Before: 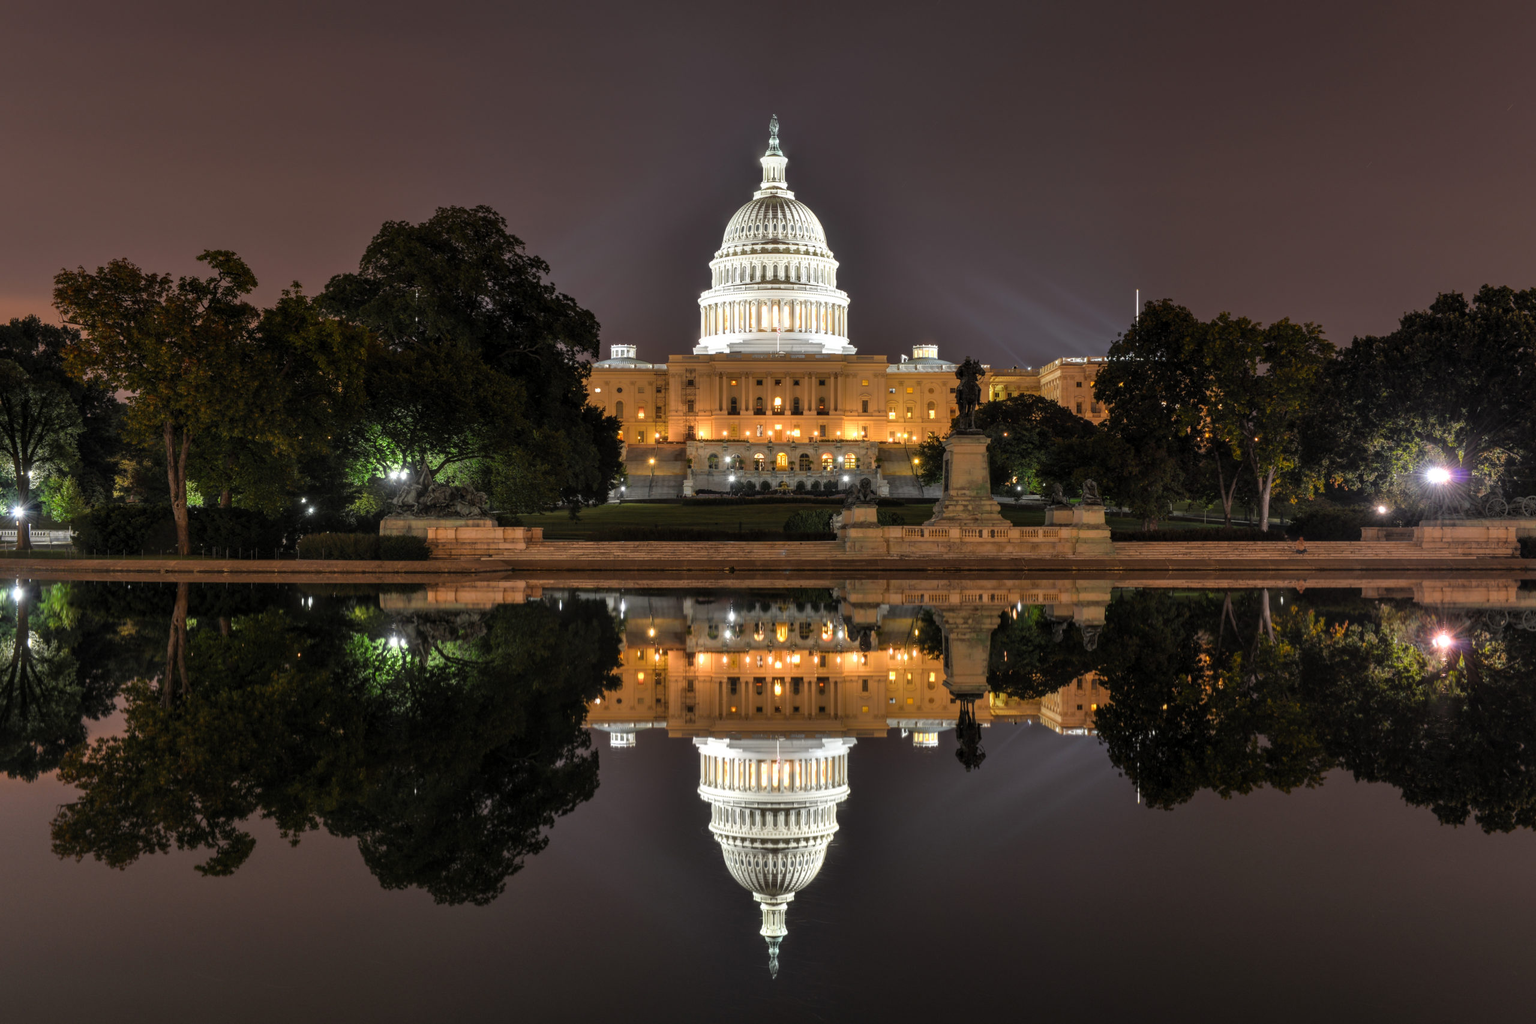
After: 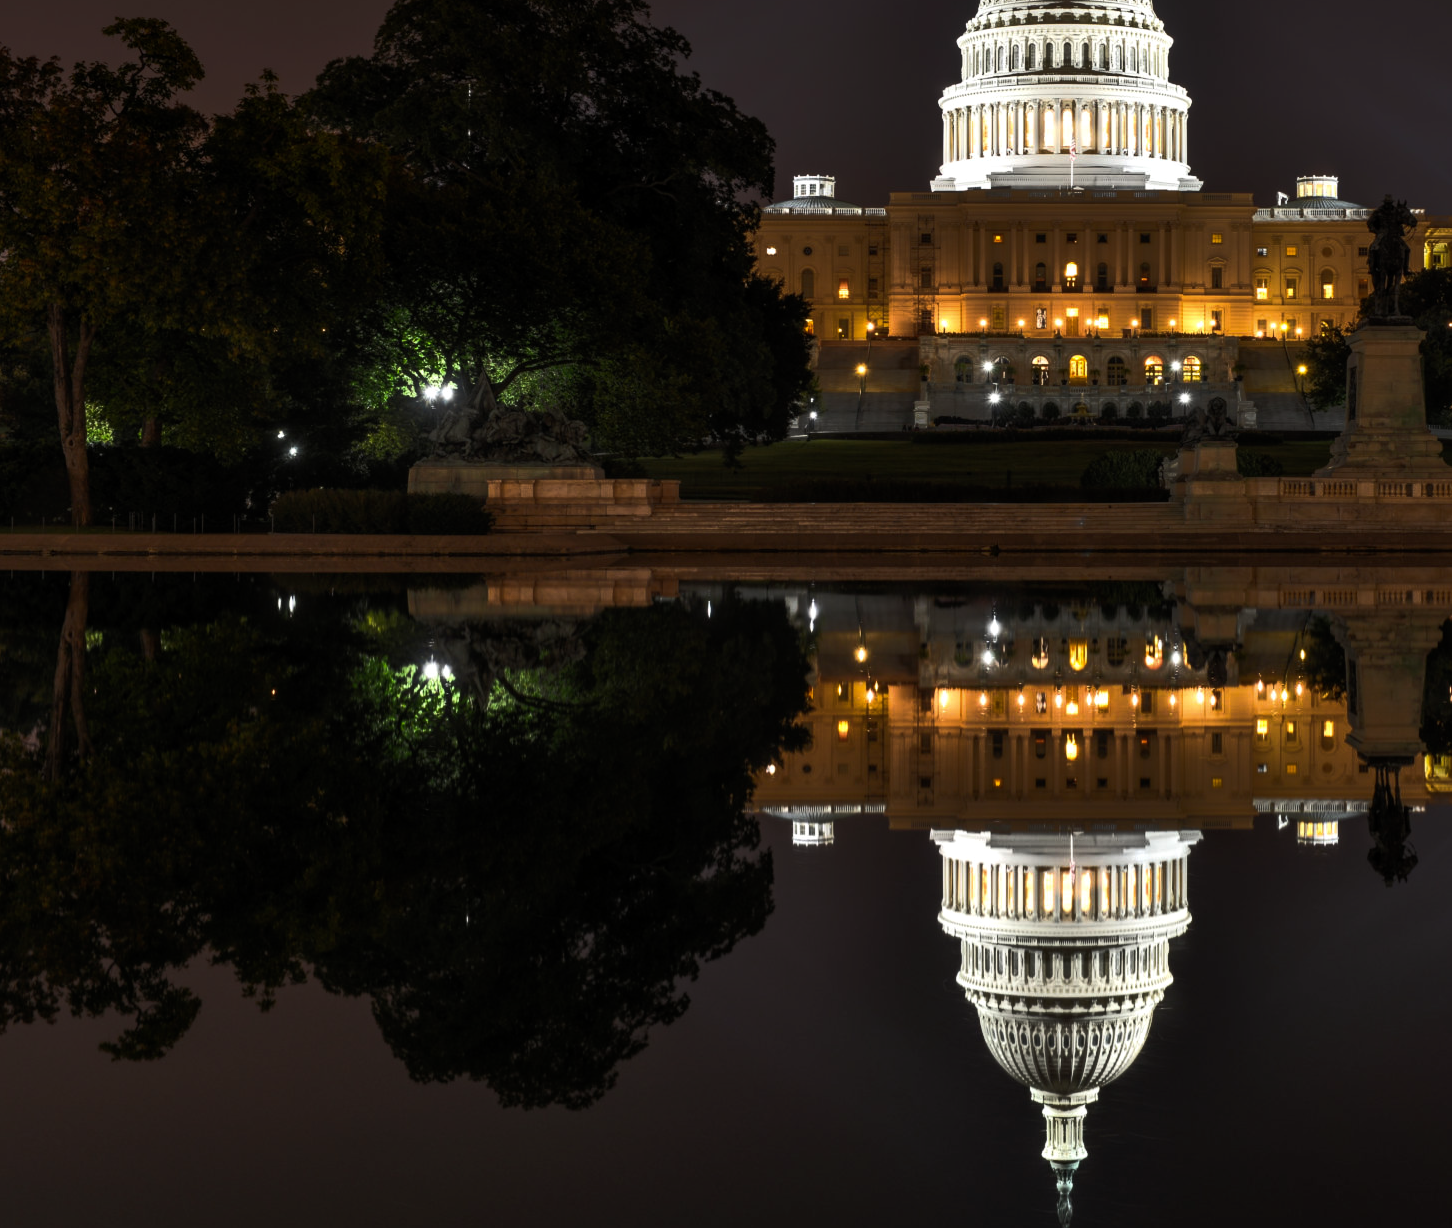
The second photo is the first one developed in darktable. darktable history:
color balance rgb: linear chroma grading › global chroma 0.88%, perceptual saturation grading › global saturation 14.759%, perceptual brilliance grading › highlights 1.968%, perceptual brilliance grading › mid-tones -50.359%, perceptual brilliance grading › shadows -50.147%, global vibrance 10.949%
crop: left 8.789%, top 23.402%, right 34.462%, bottom 4.592%
